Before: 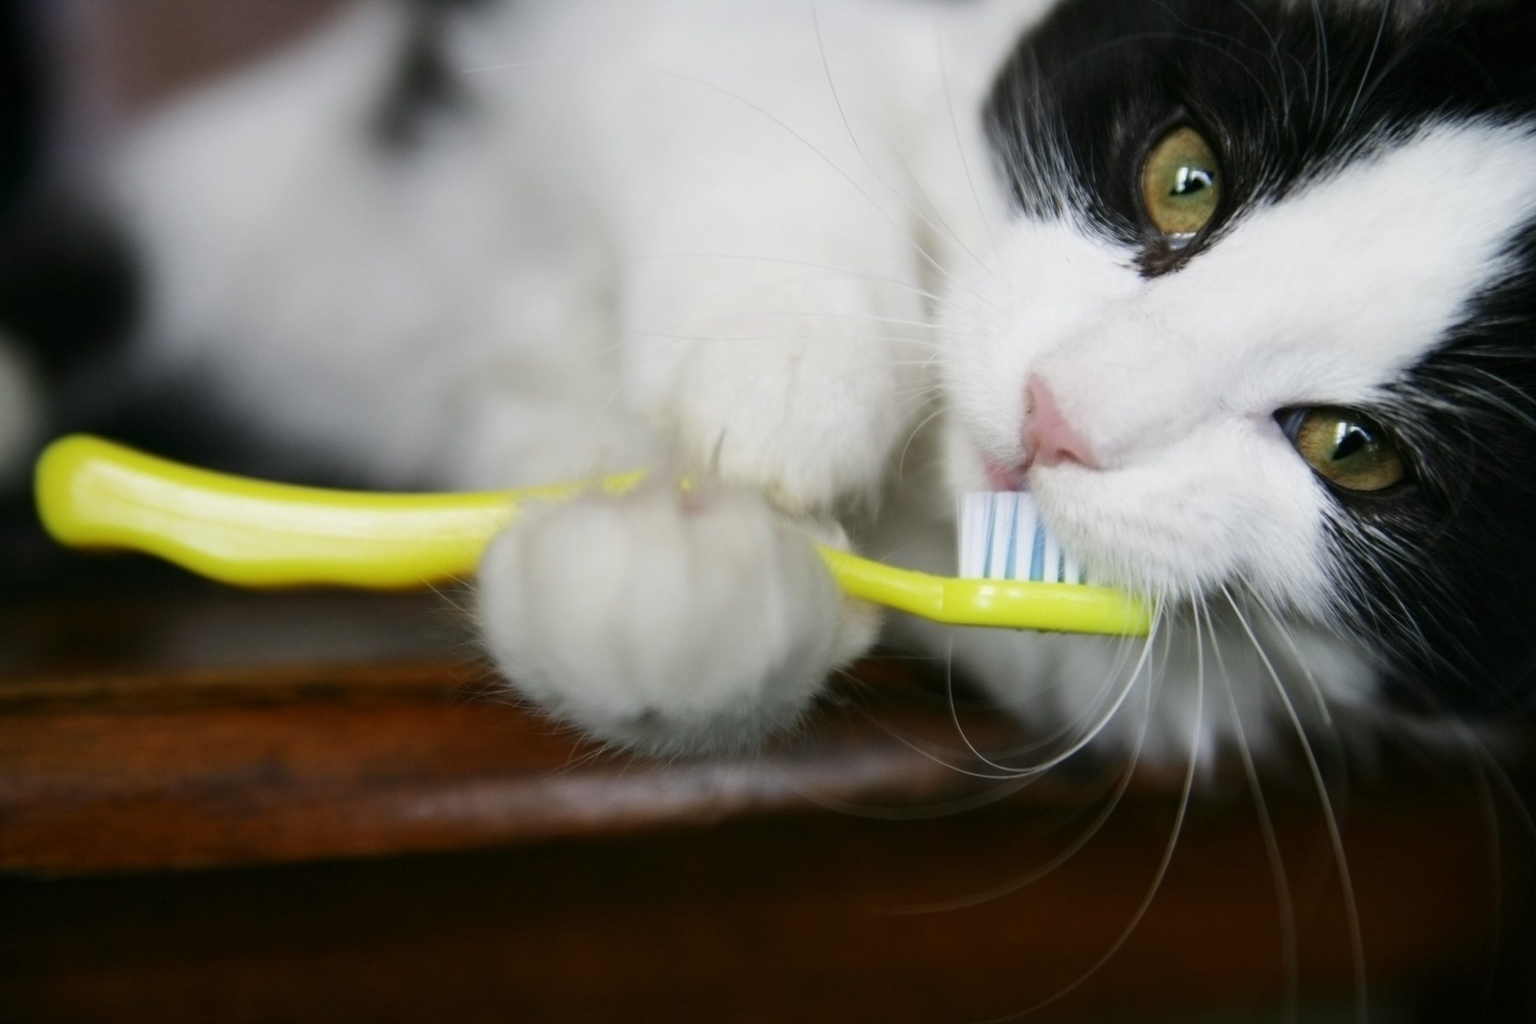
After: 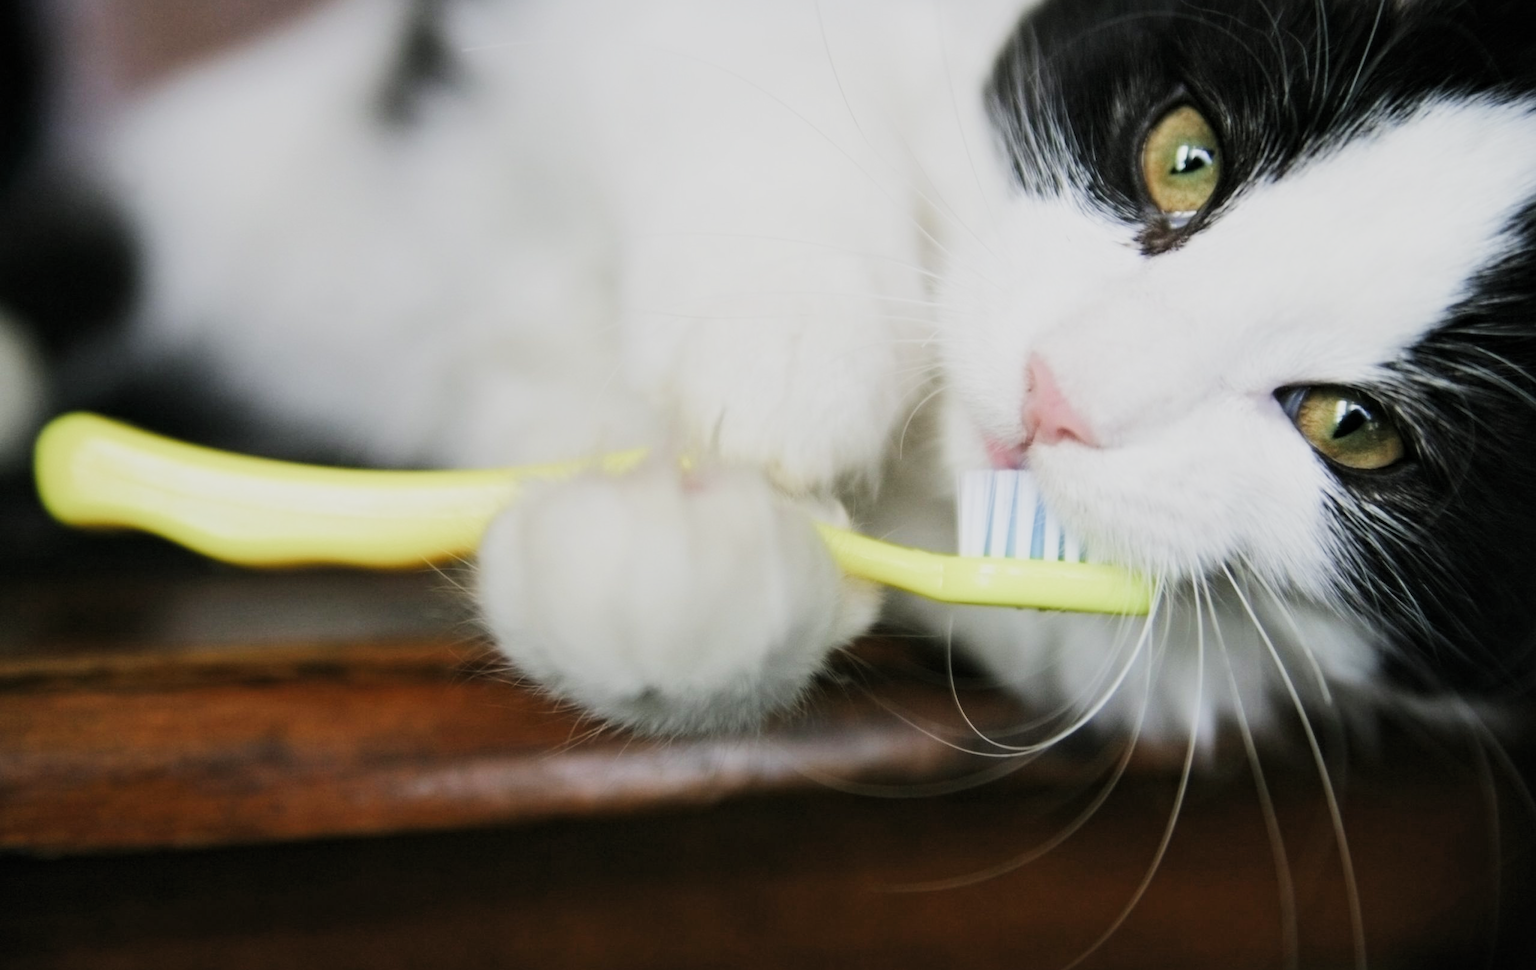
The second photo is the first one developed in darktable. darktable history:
filmic rgb: black relative exposure -7.65 EV, white relative exposure 4.56 EV, hardness 3.61, color science v5 (2021), contrast in shadows safe, contrast in highlights safe
local contrast: mode bilateral grid, contrast 29, coarseness 16, detail 115%, midtone range 0.2
crop and rotate: top 2.119%, bottom 3.031%
exposure: black level correction -0.001, exposure 0.908 EV, compensate exposure bias true, compensate highlight preservation false
